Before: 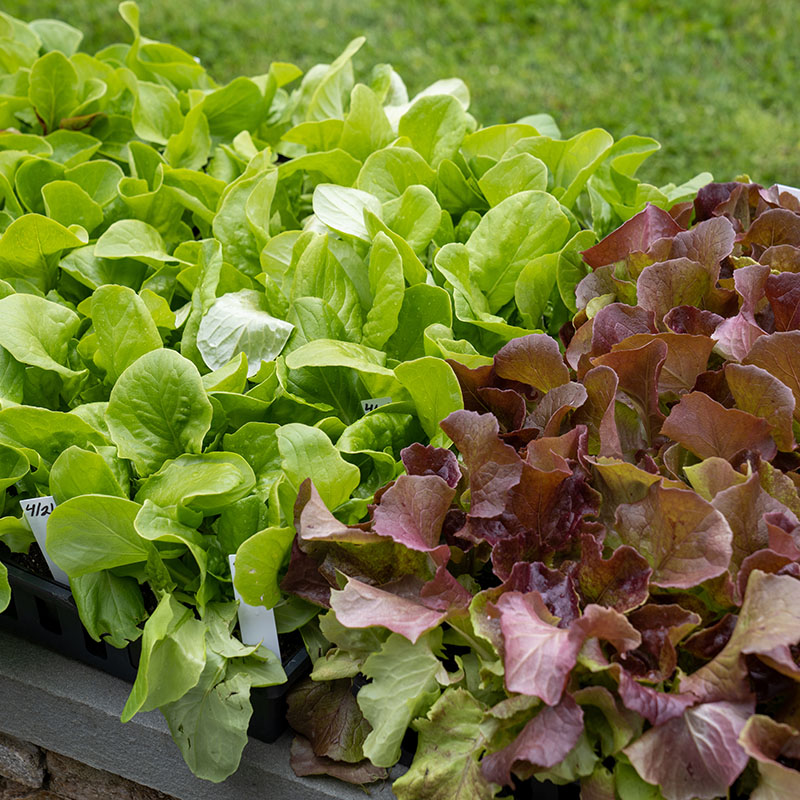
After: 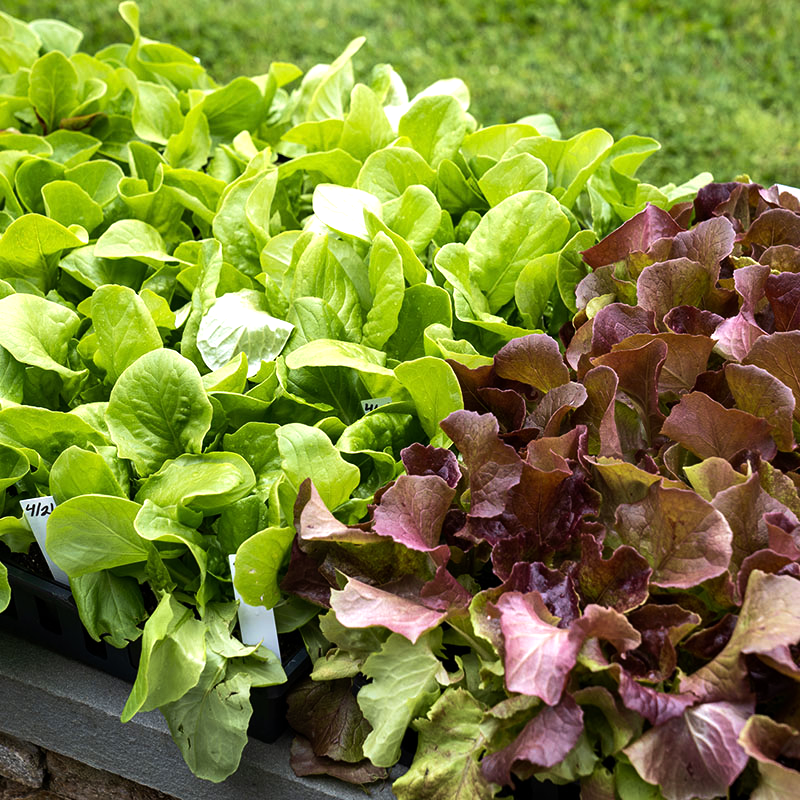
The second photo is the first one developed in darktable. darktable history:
tone equalizer: -8 EV -0.75 EV, -7 EV -0.7 EV, -6 EV -0.6 EV, -5 EV -0.4 EV, -3 EV 0.4 EV, -2 EV 0.6 EV, -1 EV 0.7 EV, +0 EV 0.75 EV, edges refinement/feathering 500, mask exposure compensation -1.57 EV, preserve details no
velvia: on, module defaults
